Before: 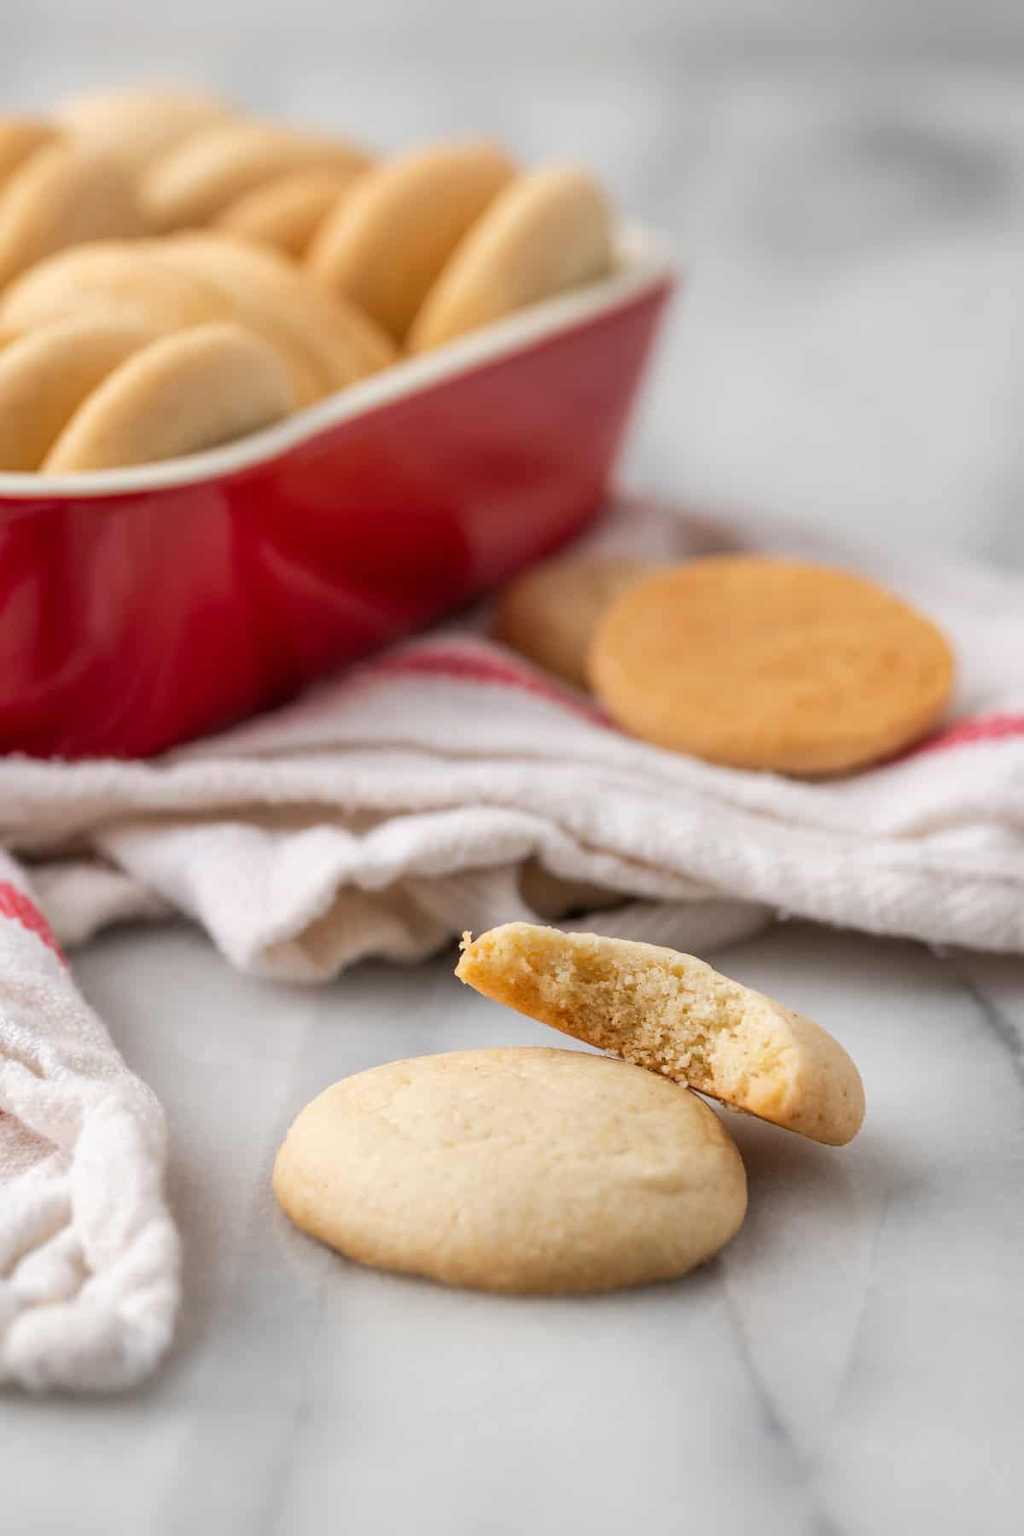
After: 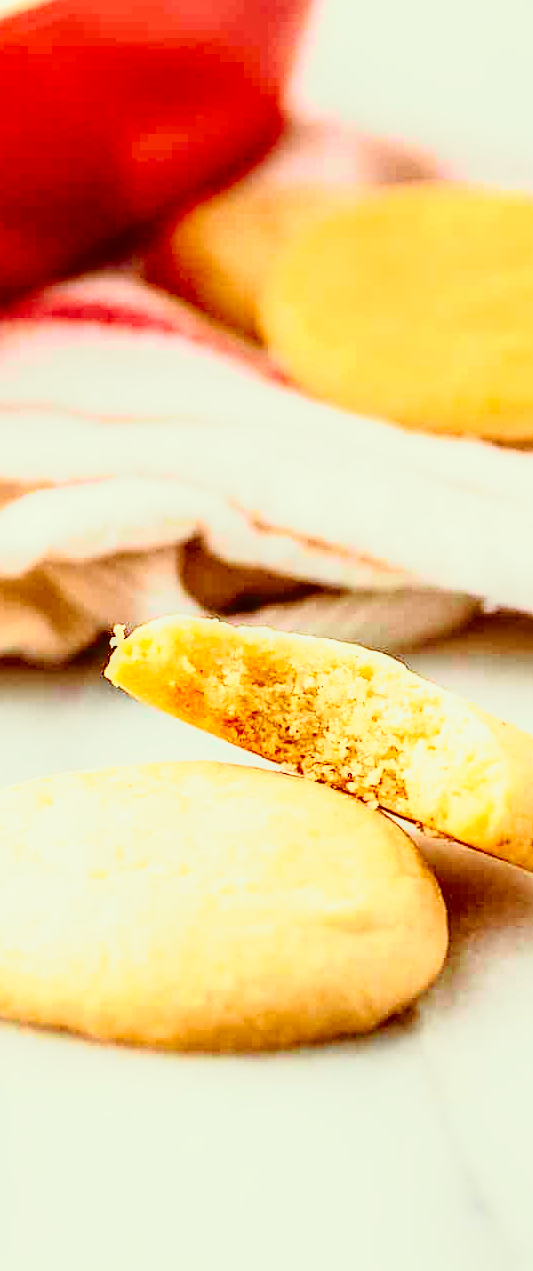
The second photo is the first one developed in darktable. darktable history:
local contrast: on, module defaults
crop: left 35.687%, top 25.92%, right 19.859%, bottom 3.456%
color correction: highlights a* -6.02, highlights b* 9.39, shadows a* 10.52, shadows b* 24
sharpen: on, module defaults
base curve: curves: ch0 [(0, 0) (0.028, 0.03) (0.121, 0.232) (0.46, 0.748) (0.859, 0.968) (1, 1)], preserve colors none
tone curve: curves: ch0 [(0, 0) (0.046, 0.031) (0.163, 0.114) (0.391, 0.432) (0.488, 0.561) (0.695, 0.839) (0.785, 0.904) (1, 0.965)]; ch1 [(0, 0) (0.248, 0.252) (0.427, 0.412) (0.482, 0.462) (0.499, 0.499) (0.518, 0.518) (0.535, 0.577) (0.585, 0.623) (0.679, 0.743) (0.788, 0.809) (1, 1)]; ch2 [(0, 0) (0.313, 0.262) (0.427, 0.417) (0.473, 0.47) (0.503, 0.503) (0.523, 0.515) (0.557, 0.596) (0.598, 0.646) (0.708, 0.771) (1, 1)], color space Lab, independent channels, preserve colors none
color zones: curves: ch1 [(0, 0.513) (0.143, 0.524) (0.286, 0.511) (0.429, 0.506) (0.571, 0.503) (0.714, 0.503) (0.857, 0.508) (1, 0.513)]
